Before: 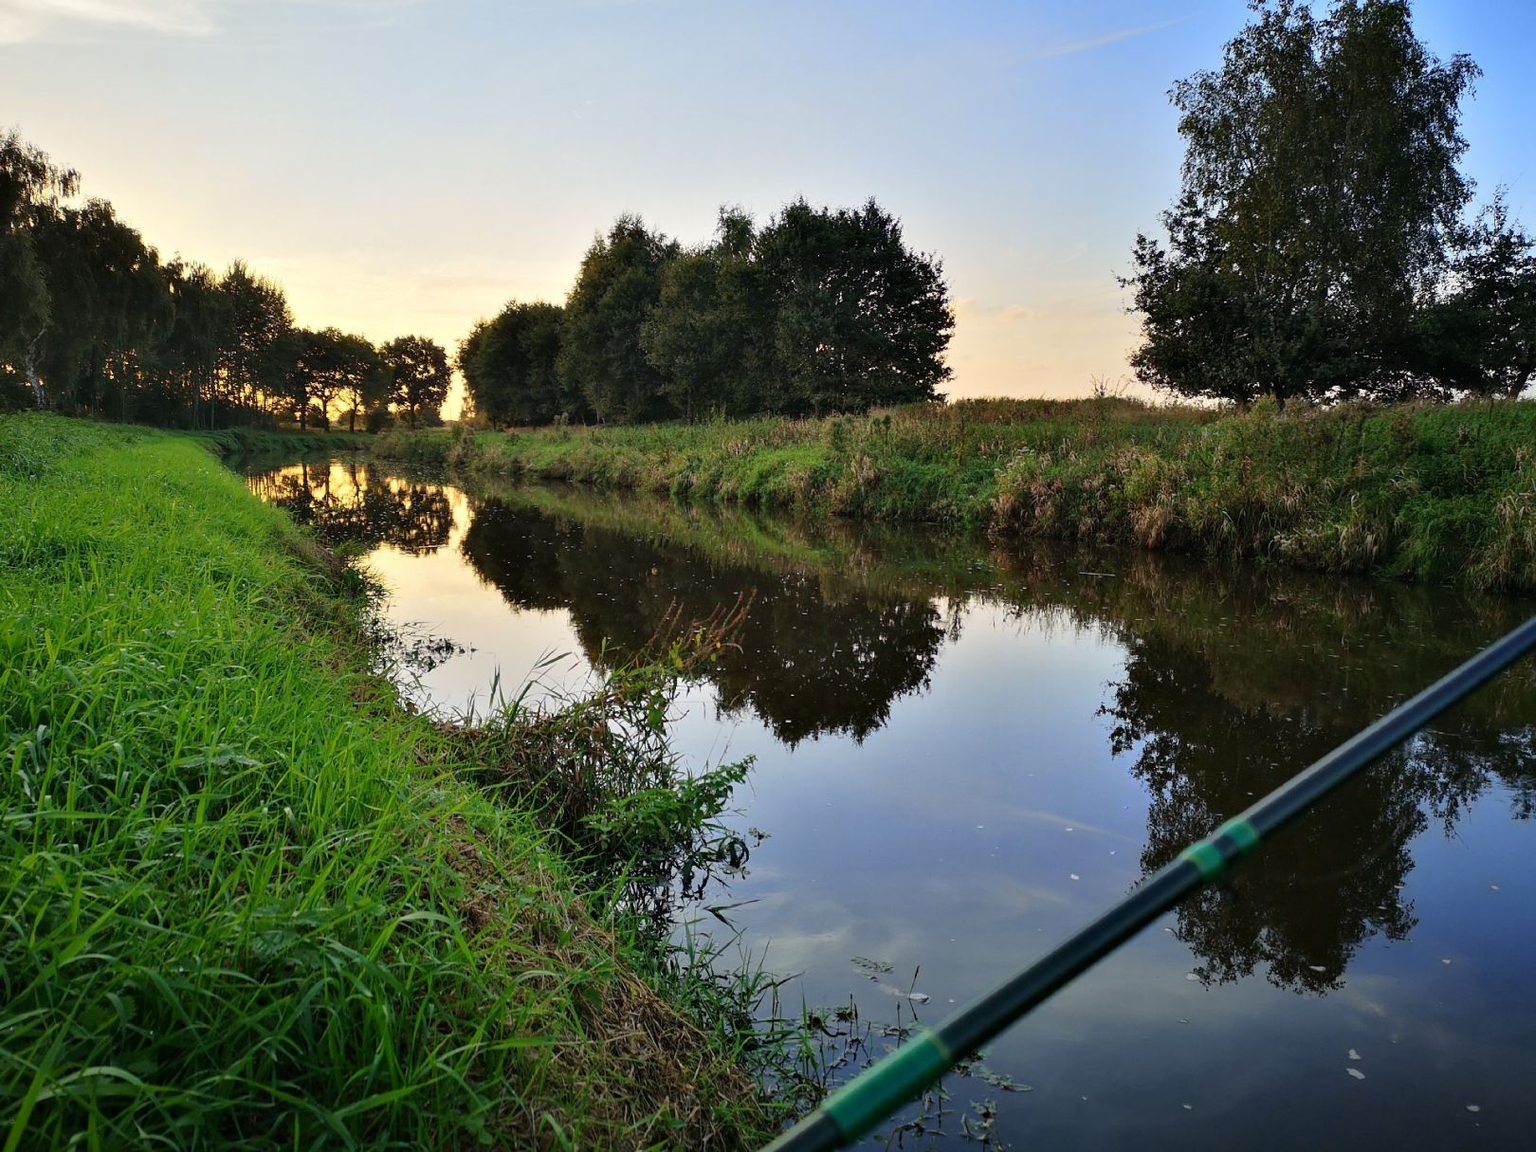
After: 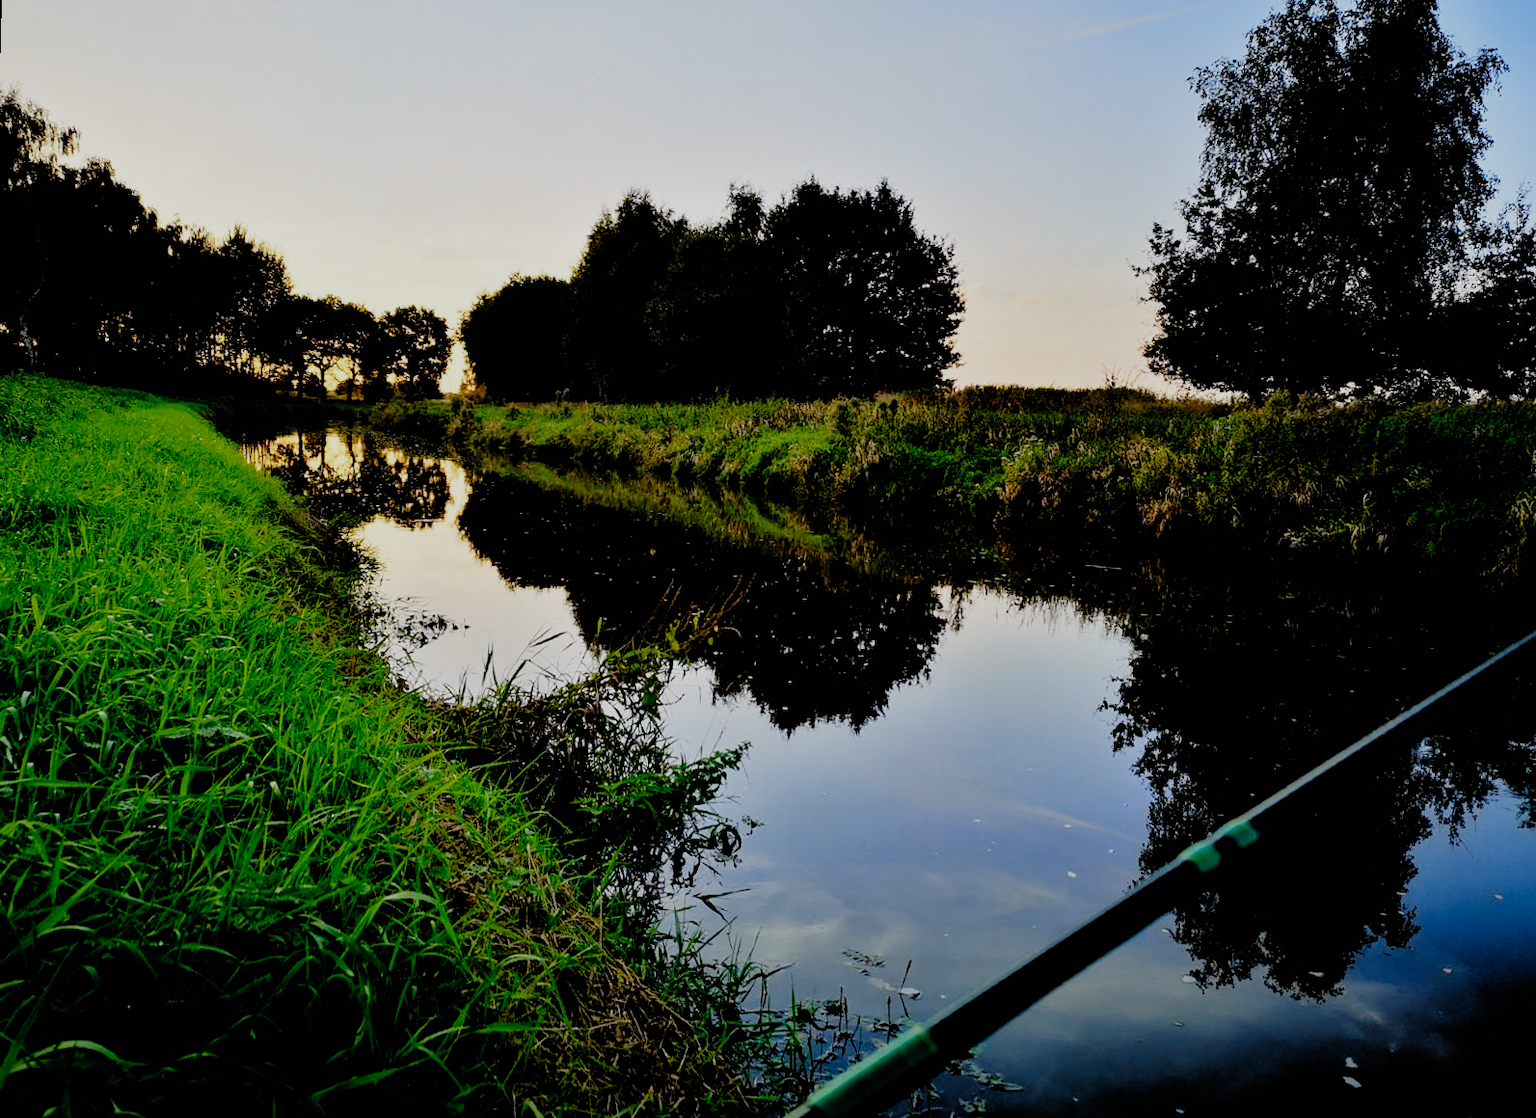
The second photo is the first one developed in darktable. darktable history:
filmic rgb: black relative exposure -2.85 EV, white relative exposure 4.56 EV, hardness 1.77, contrast 1.25, preserve chrominance no, color science v5 (2021)
exposure: black level correction 0.012, compensate highlight preservation false
rotate and perspective: rotation 1.57°, crop left 0.018, crop right 0.982, crop top 0.039, crop bottom 0.961
